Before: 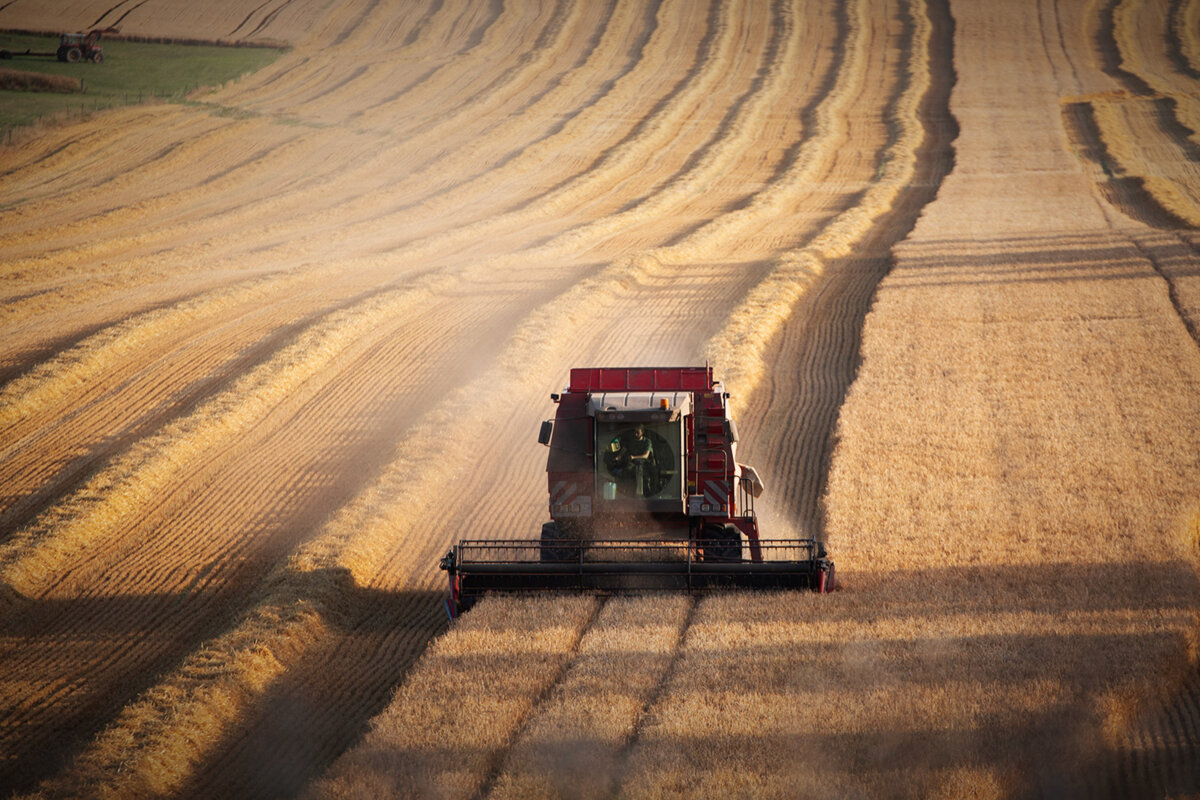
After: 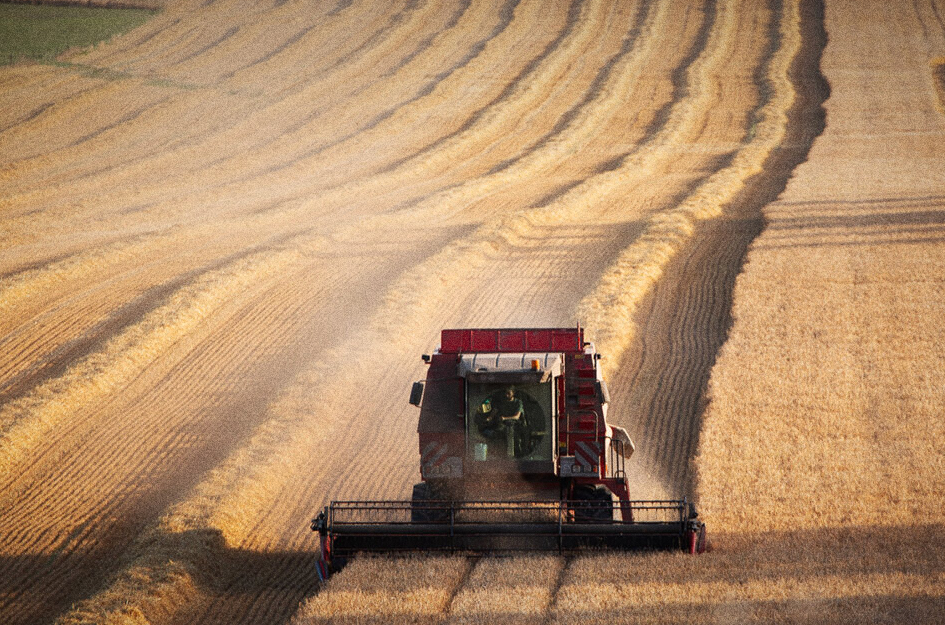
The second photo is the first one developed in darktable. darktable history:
crop and rotate: left 10.77%, top 5.1%, right 10.41%, bottom 16.76%
grain: coarseness 0.09 ISO, strength 40%
